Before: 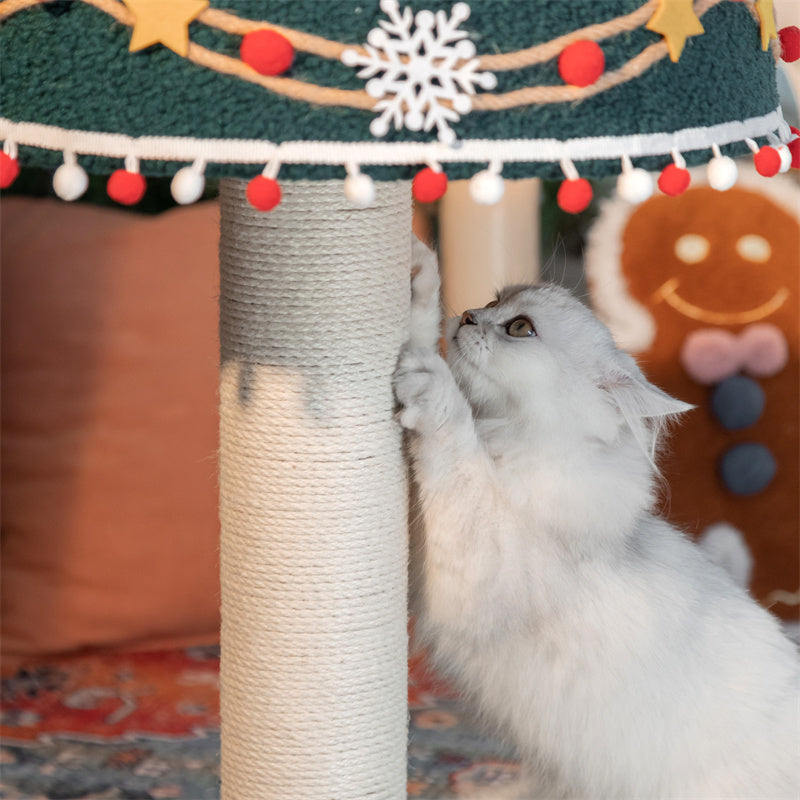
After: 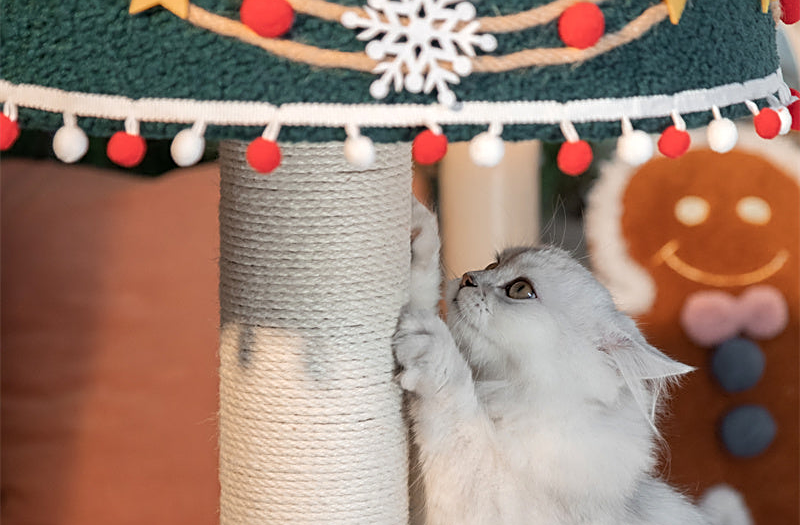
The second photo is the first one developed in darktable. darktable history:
sharpen: on, module defaults
crop and rotate: top 4.848%, bottom 29.503%
